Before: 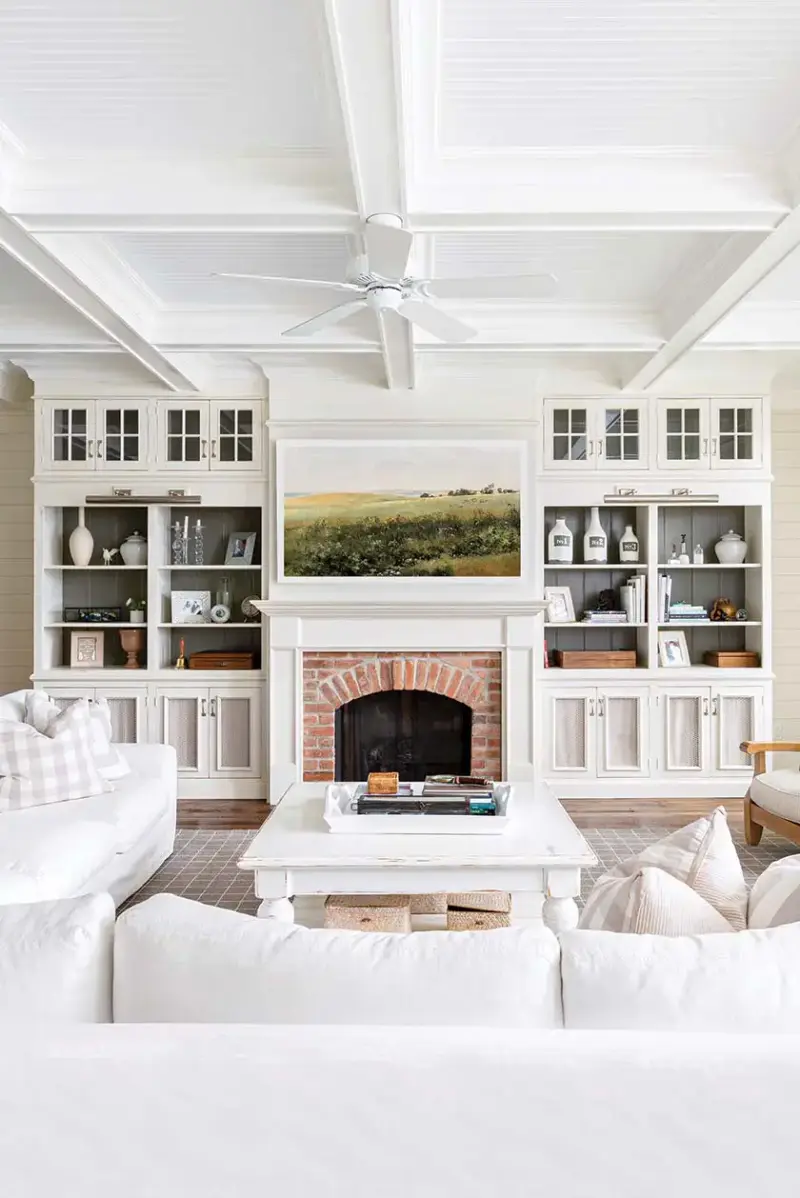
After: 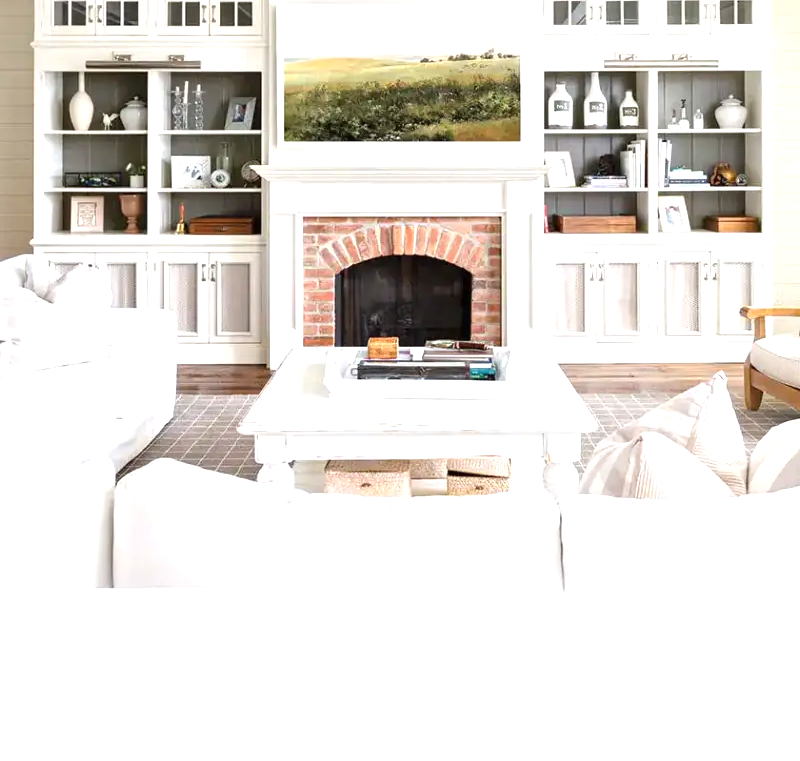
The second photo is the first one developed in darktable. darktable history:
crop and rotate: top 36.435%
exposure: black level correction 0, exposure 0.7 EV, compensate exposure bias true, compensate highlight preservation false
